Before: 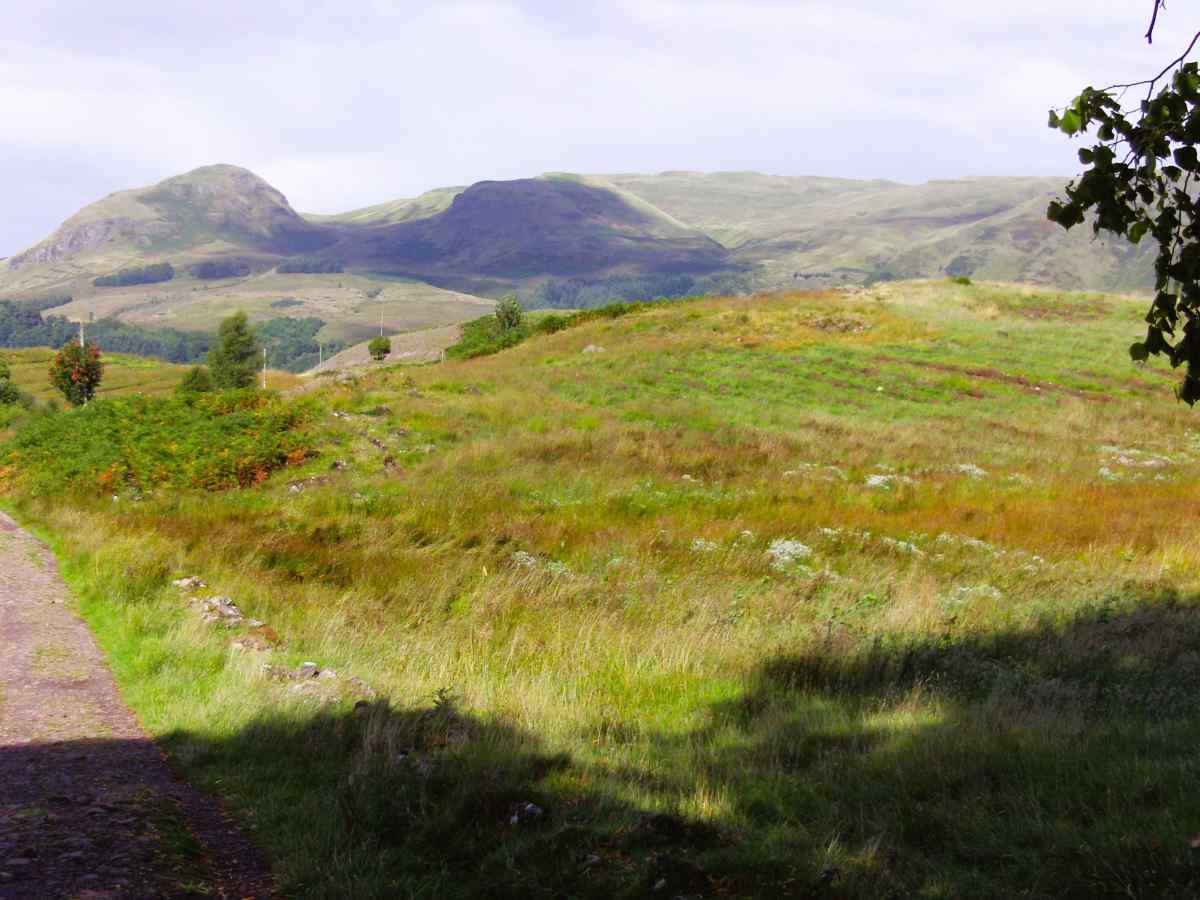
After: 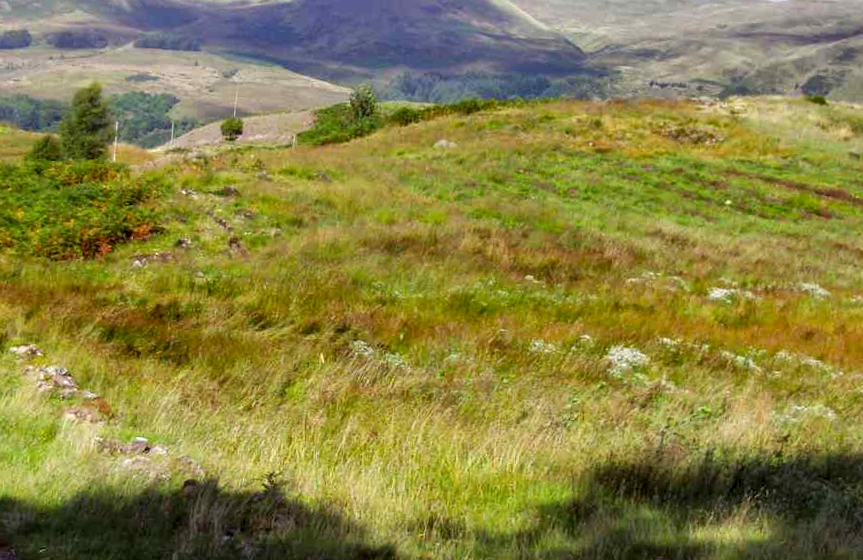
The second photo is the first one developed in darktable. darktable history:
crop and rotate: angle -3.78°, left 9.762%, top 20.502%, right 12.125%, bottom 11.852%
tone equalizer: edges refinement/feathering 500, mask exposure compensation -1.57 EV, preserve details no
local contrast: detail 130%
shadows and highlights: radius 106.01, shadows 40.84, highlights -71.53, low approximation 0.01, soften with gaussian
